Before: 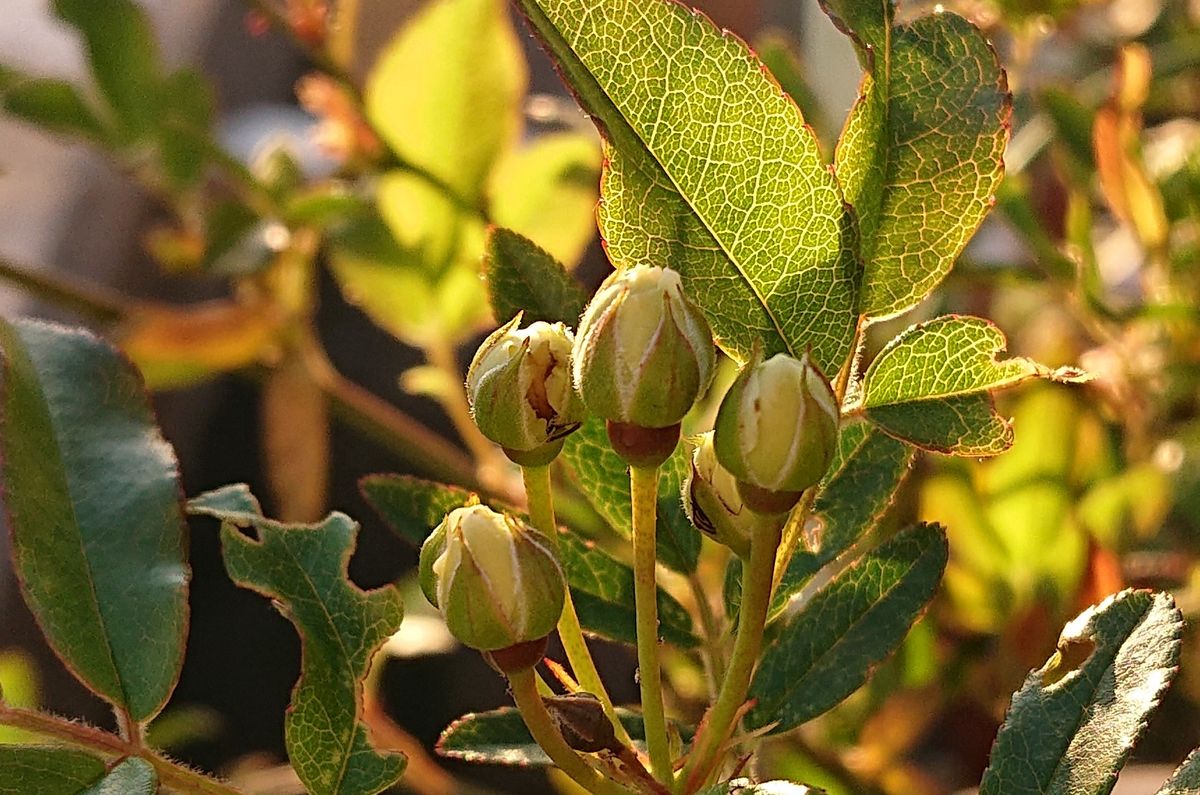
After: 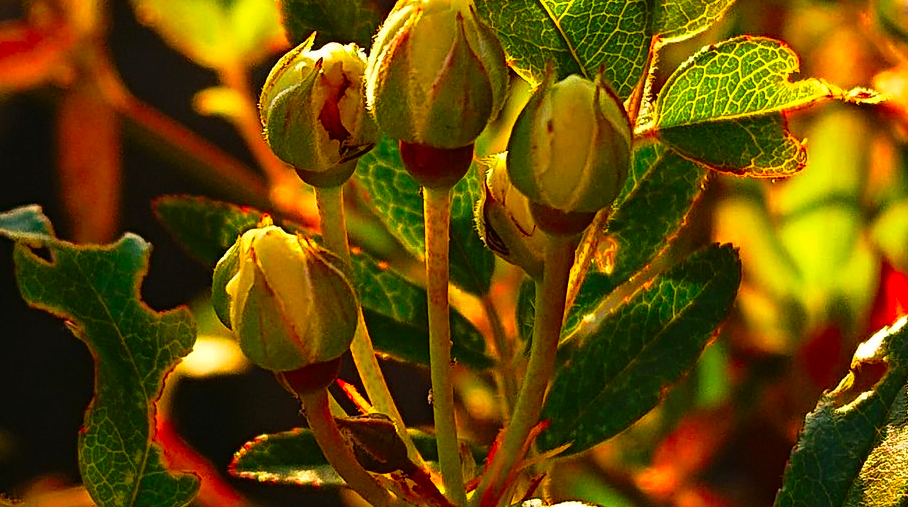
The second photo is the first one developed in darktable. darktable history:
color correction: saturation 1.8
crop and rotate: left 17.299%, top 35.115%, right 7.015%, bottom 1.024%
tone curve: curves: ch0 [(0, 0) (0.003, 0.004) (0.011, 0.009) (0.025, 0.017) (0.044, 0.029) (0.069, 0.04) (0.1, 0.051) (0.136, 0.07) (0.177, 0.095) (0.224, 0.131) (0.277, 0.179) (0.335, 0.237) (0.399, 0.302) (0.468, 0.386) (0.543, 0.471) (0.623, 0.576) (0.709, 0.699) (0.801, 0.817) (0.898, 0.917) (1, 1)], preserve colors none
